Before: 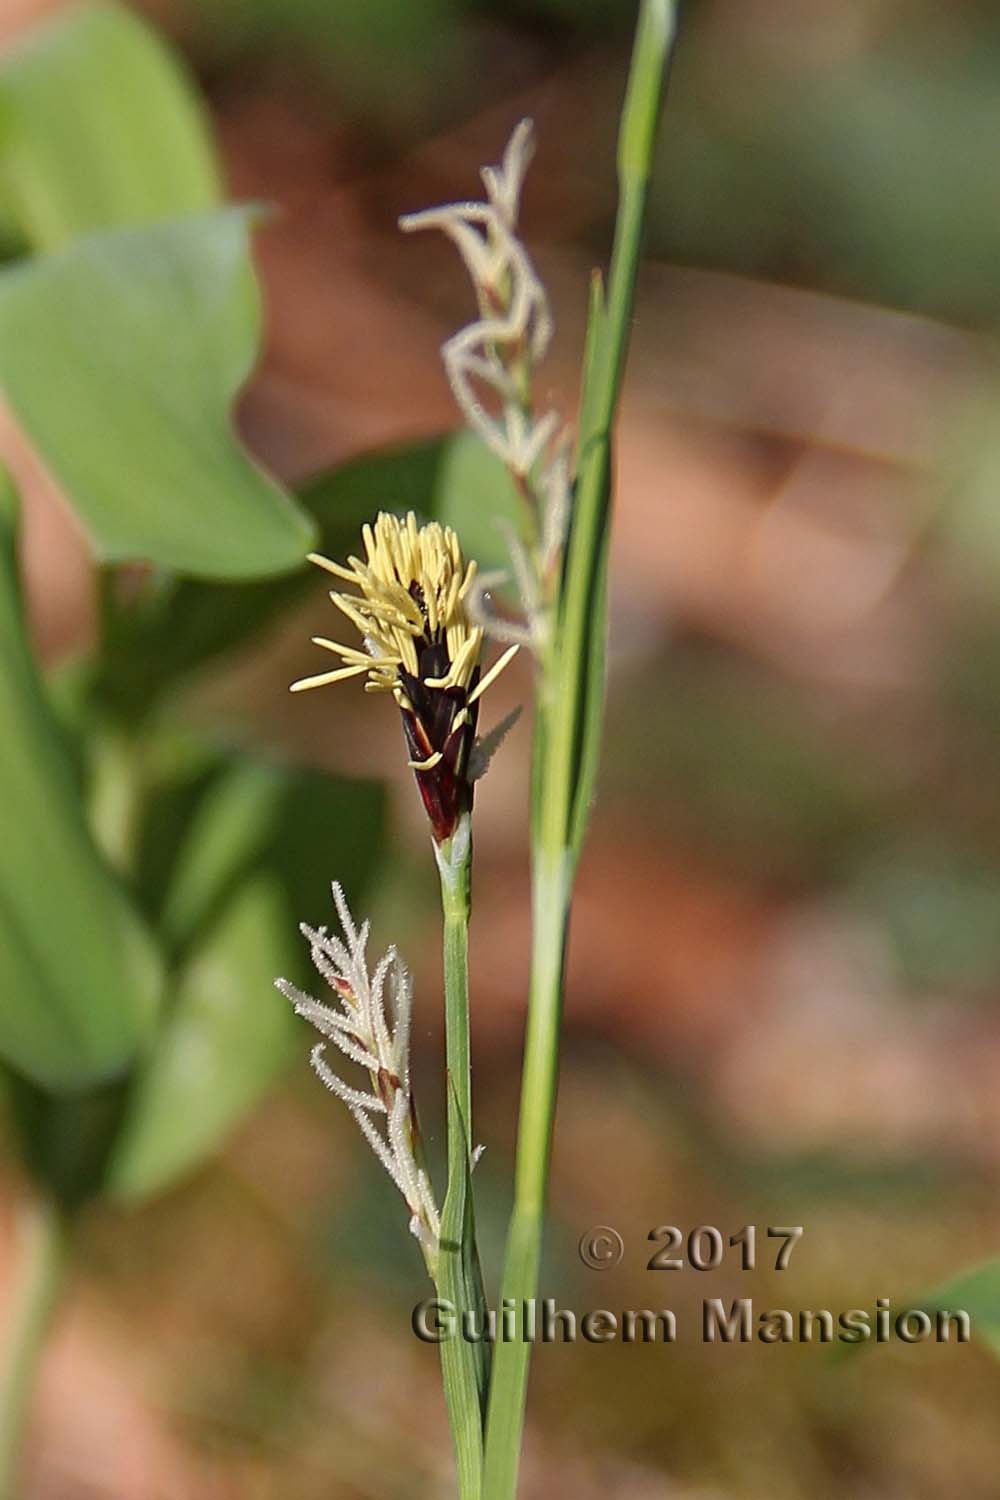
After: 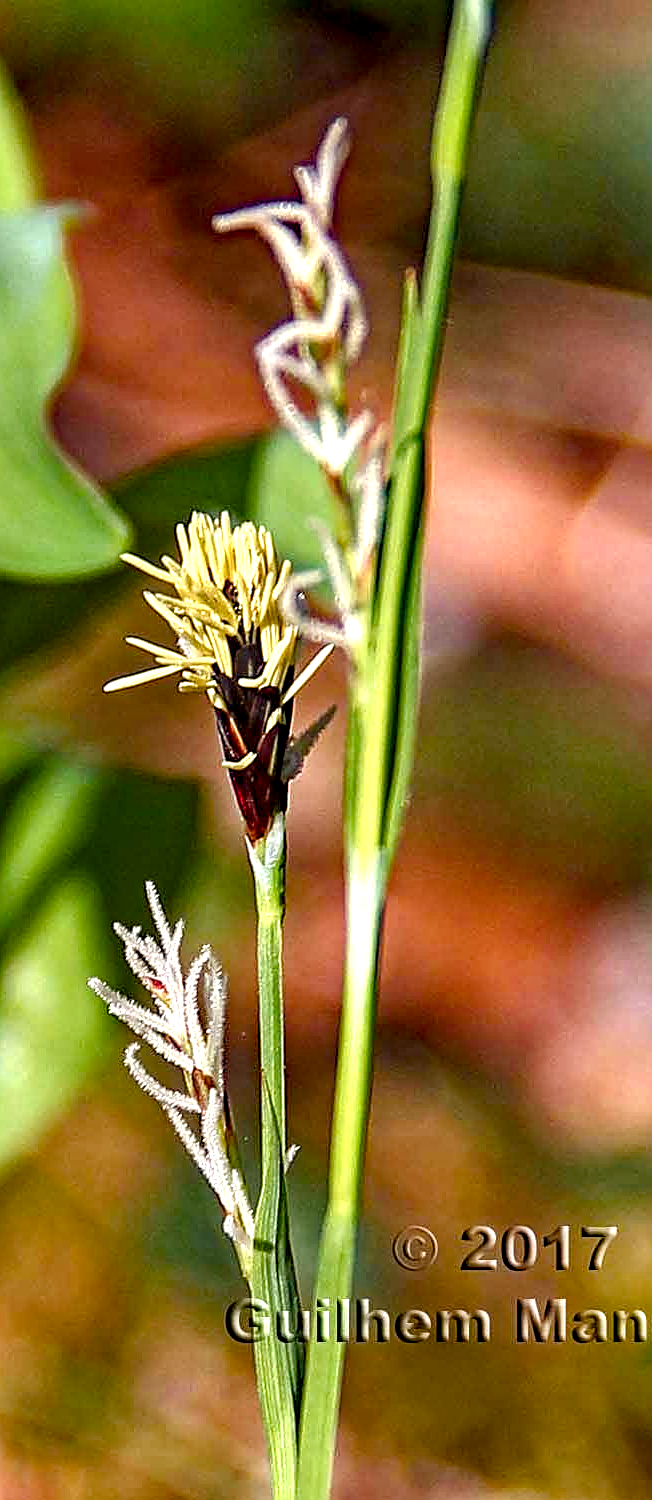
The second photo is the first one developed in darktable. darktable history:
crop and rotate: left 18.693%, right 16.066%
exposure: exposure 0.608 EV, compensate highlight preservation false
sharpen: on, module defaults
local contrast: highlights 60%, shadows 63%, detail 160%
haze removal: strength 0.425, compatibility mode true, adaptive false
color balance rgb: perceptual saturation grading › global saturation 9.007%, perceptual saturation grading › highlights -13.589%, perceptual saturation grading › mid-tones 14.691%, perceptual saturation grading › shadows 22.069%, global vibrance 19.367%
